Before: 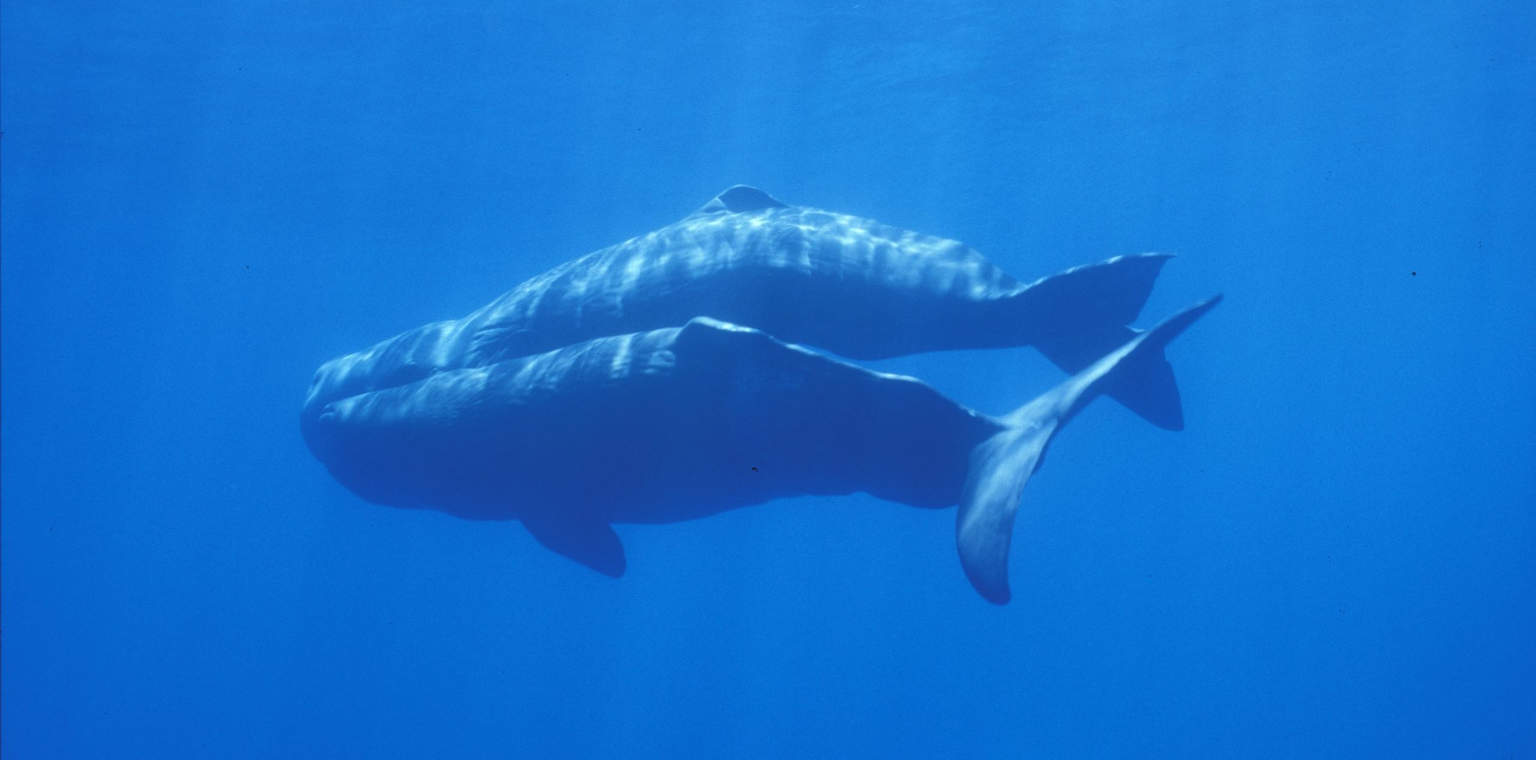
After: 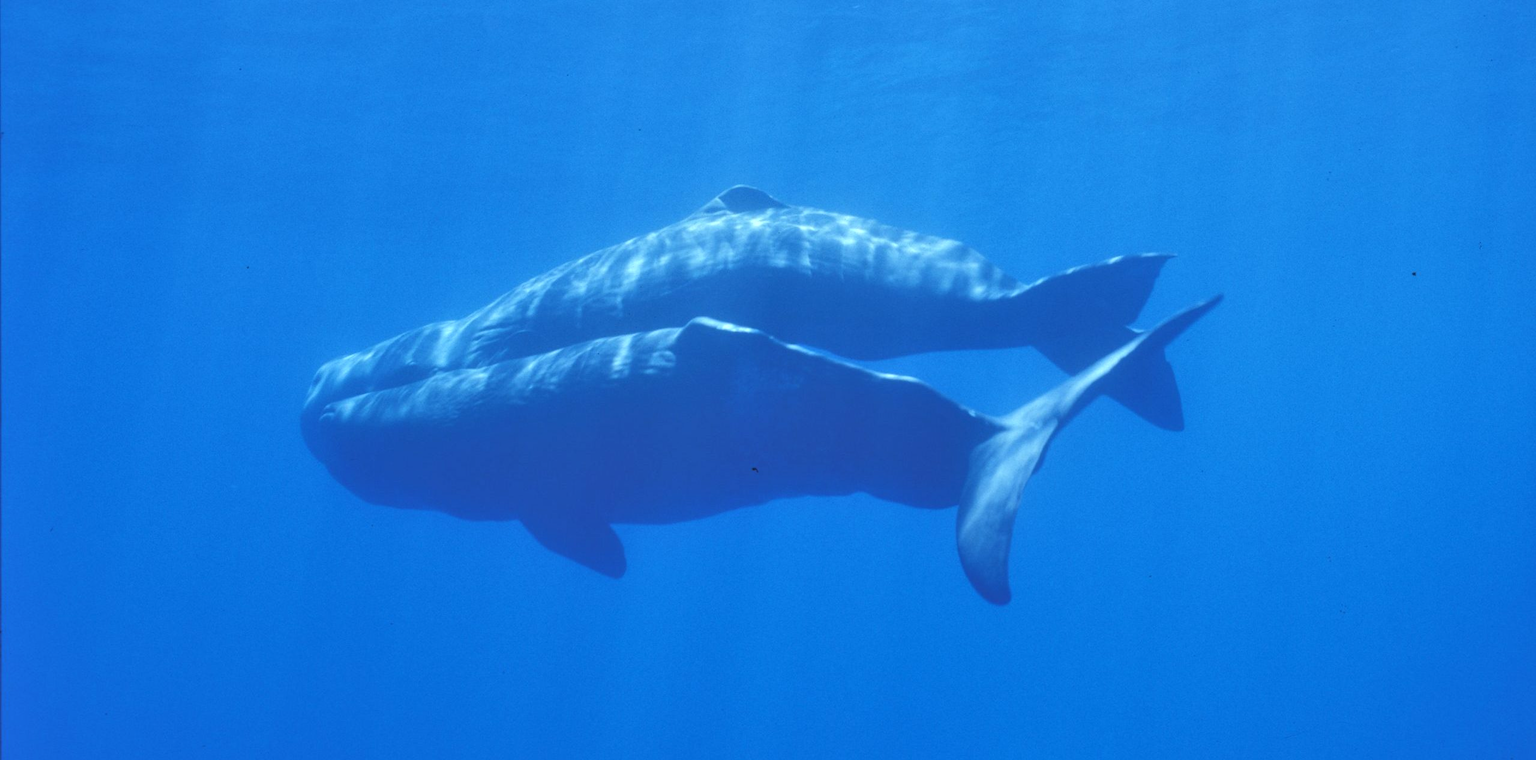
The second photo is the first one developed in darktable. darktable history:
shadows and highlights: shadows 37.27, highlights -28.18, soften with gaussian
tone equalizer: -8 EV 1 EV, -7 EV 1 EV, -6 EV 1 EV, -5 EV 1 EV, -4 EV 1 EV, -3 EV 0.75 EV, -2 EV 0.5 EV, -1 EV 0.25 EV
